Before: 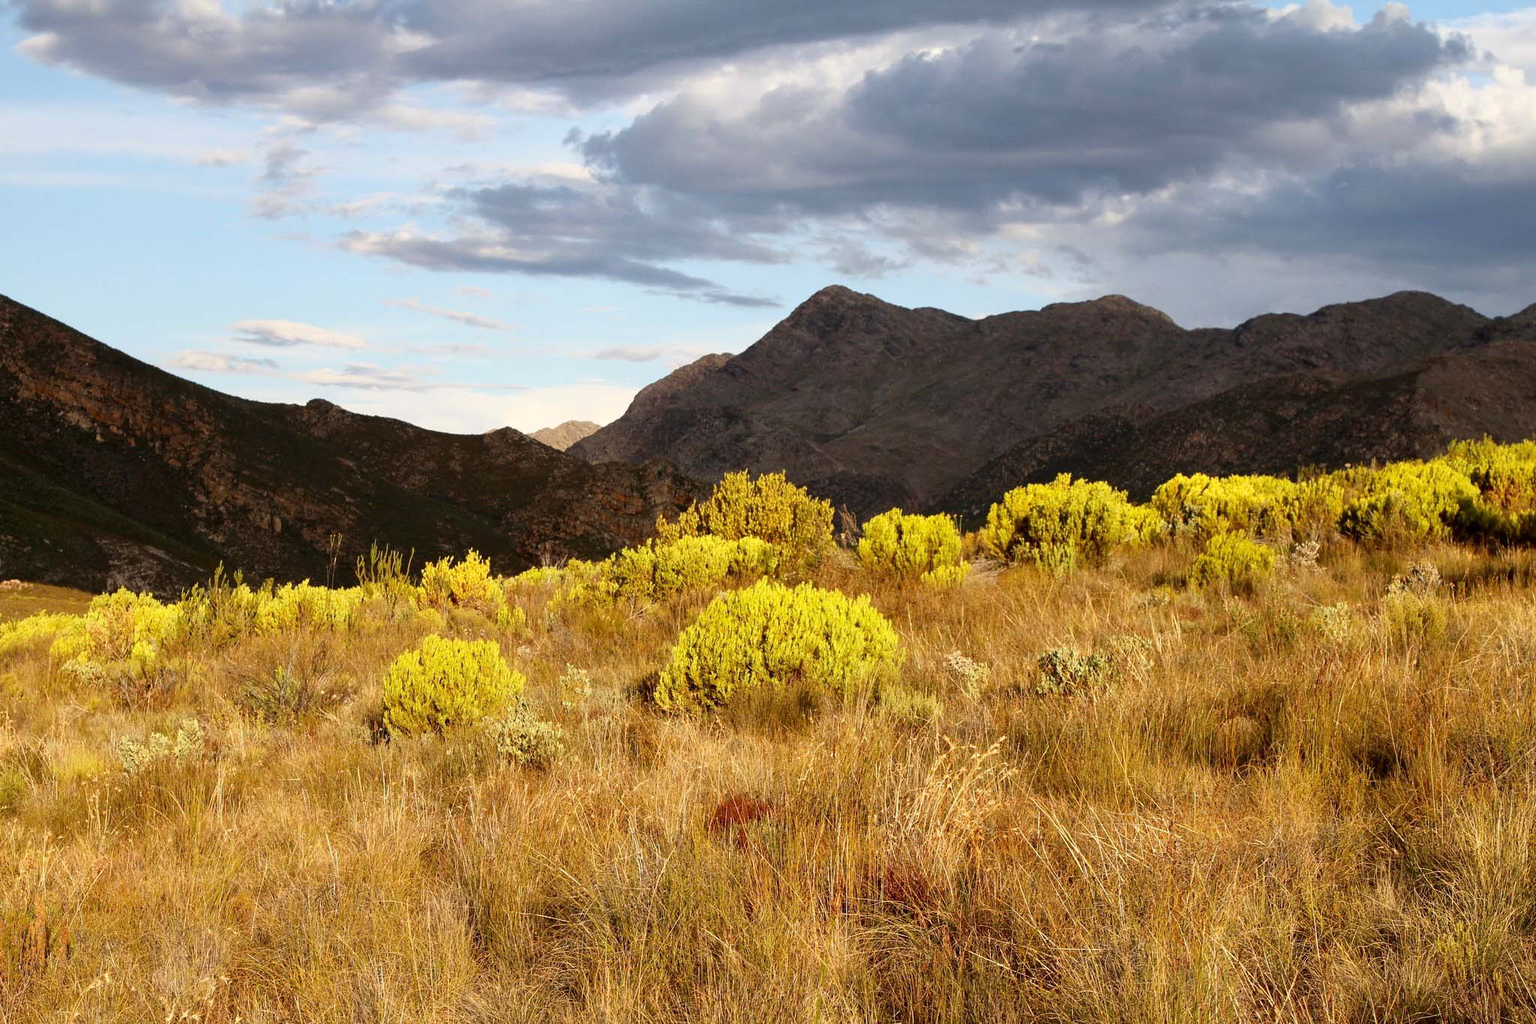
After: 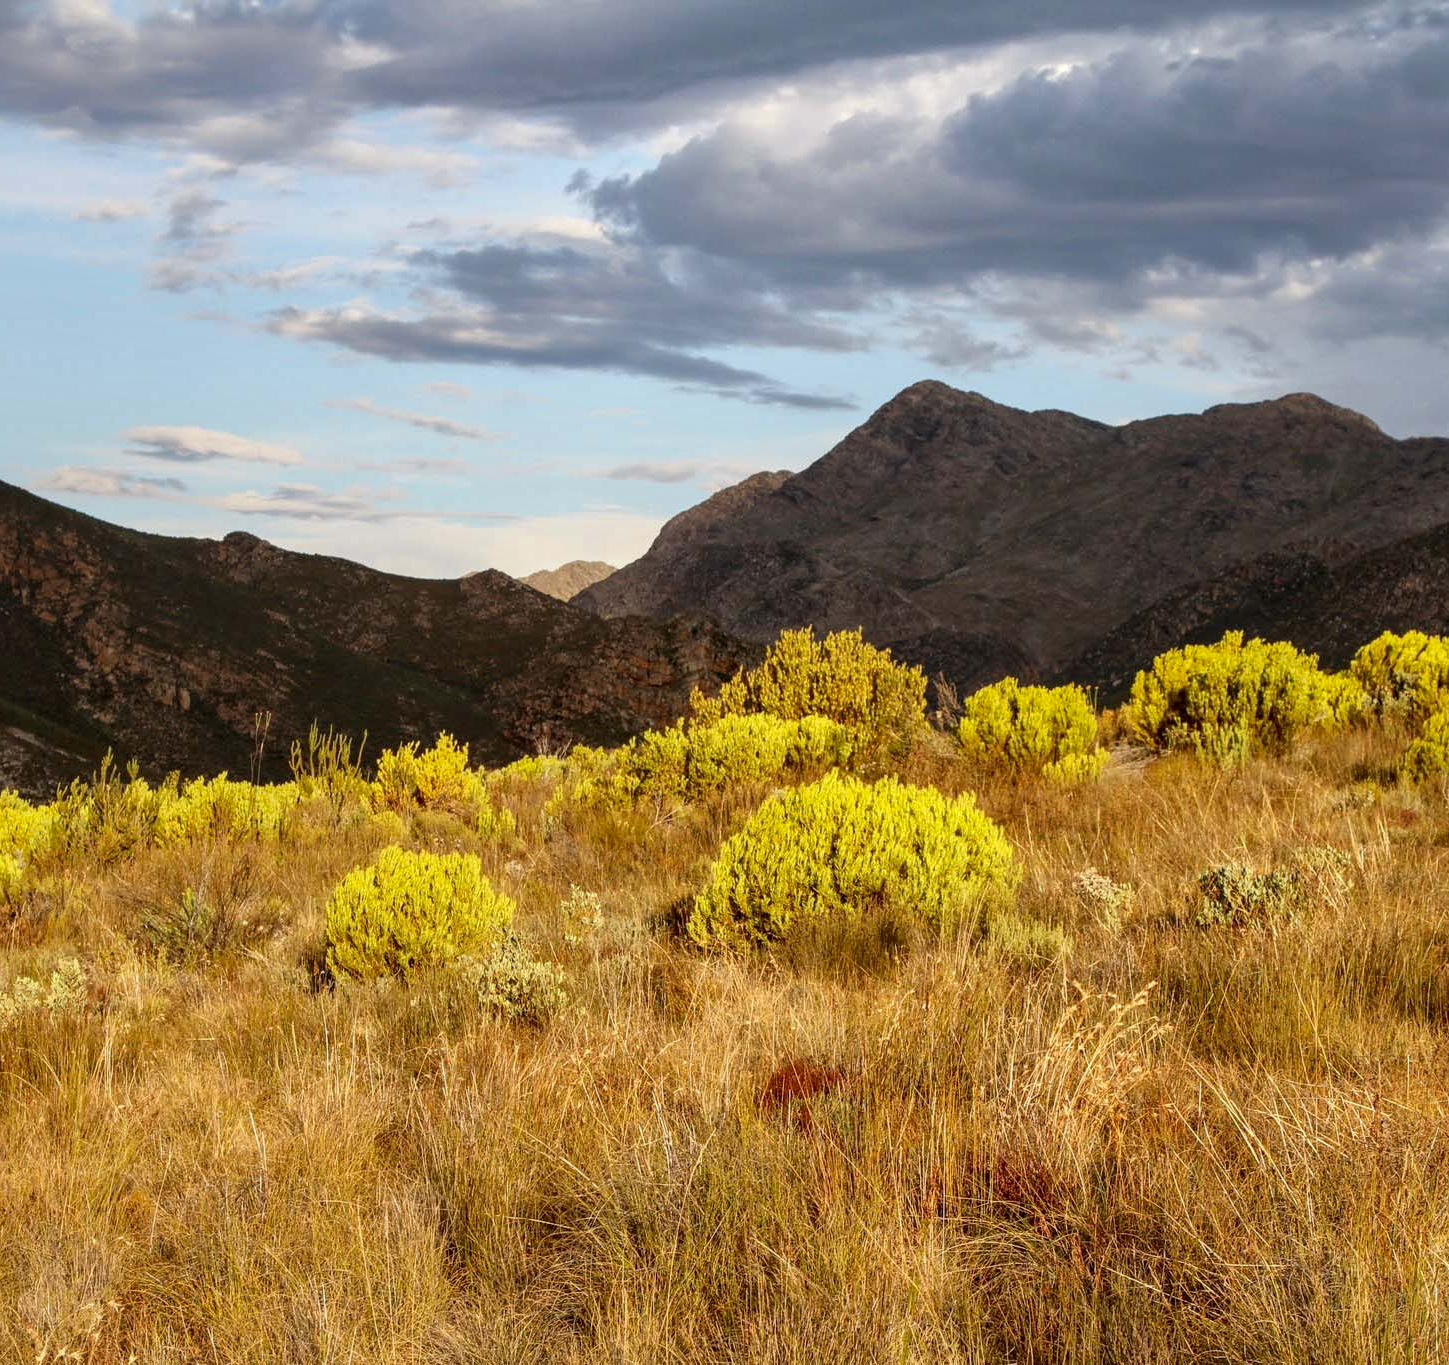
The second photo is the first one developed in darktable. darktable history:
tone equalizer: on, module defaults
shadows and highlights: shadows 25, white point adjustment -3, highlights -30
crop and rotate: left 9.061%, right 20.142%
local contrast: on, module defaults
